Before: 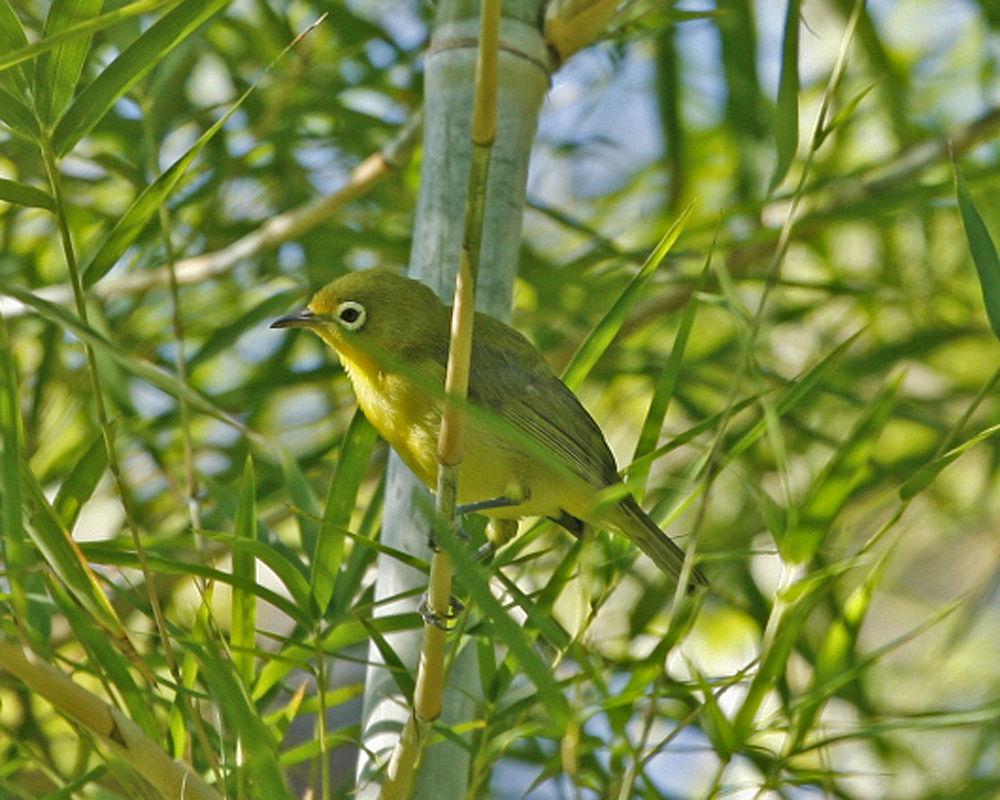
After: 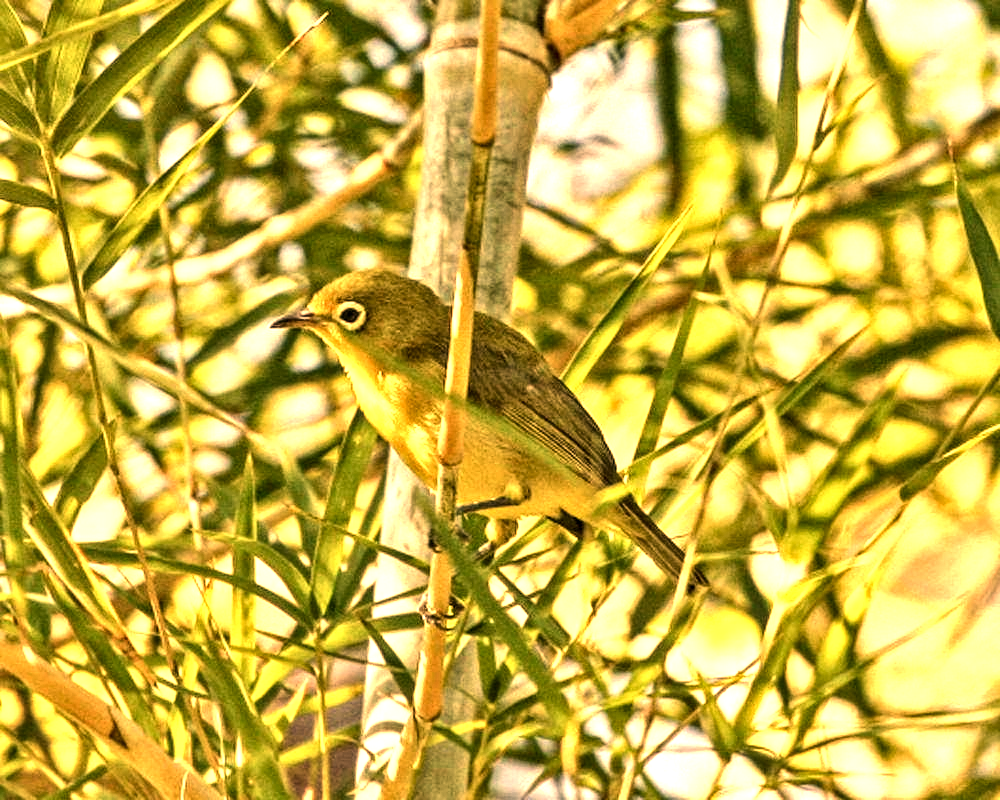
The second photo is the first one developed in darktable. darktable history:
white balance: red 1.467, blue 0.684
exposure: exposure 0.2 EV, compensate highlight preservation false
tone equalizer: -8 EV -1.08 EV, -7 EV -1.01 EV, -6 EV -0.867 EV, -5 EV -0.578 EV, -3 EV 0.578 EV, -2 EV 0.867 EV, -1 EV 1.01 EV, +0 EV 1.08 EV, edges refinement/feathering 500, mask exposure compensation -1.57 EV, preserve details no
local contrast: highlights 60%, shadows 60%, detail 160%
